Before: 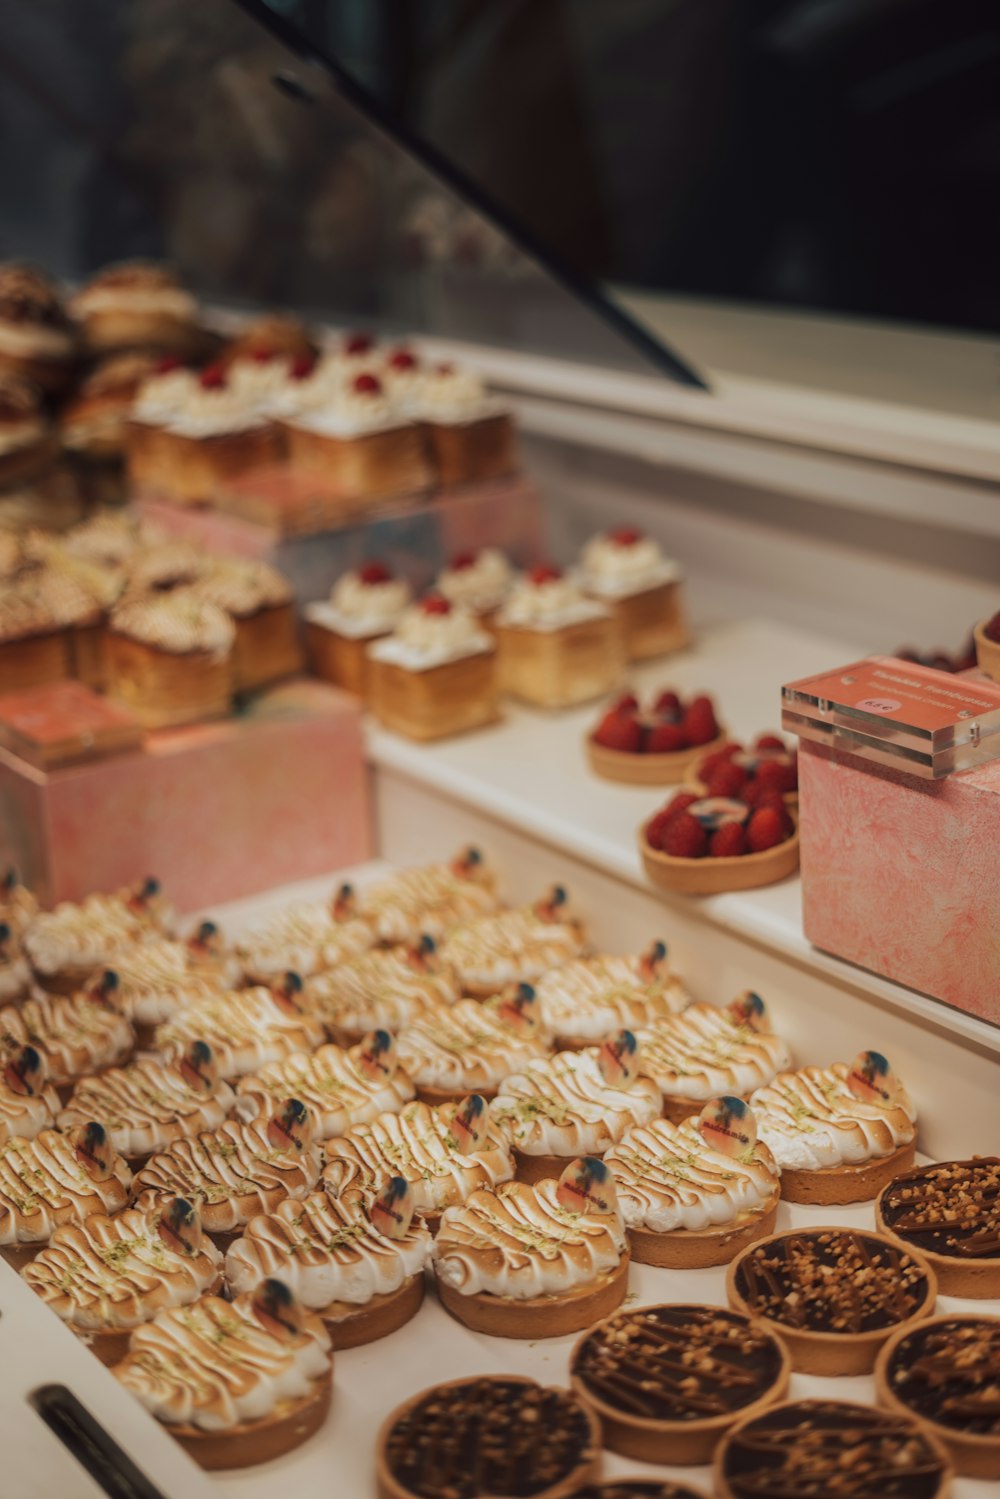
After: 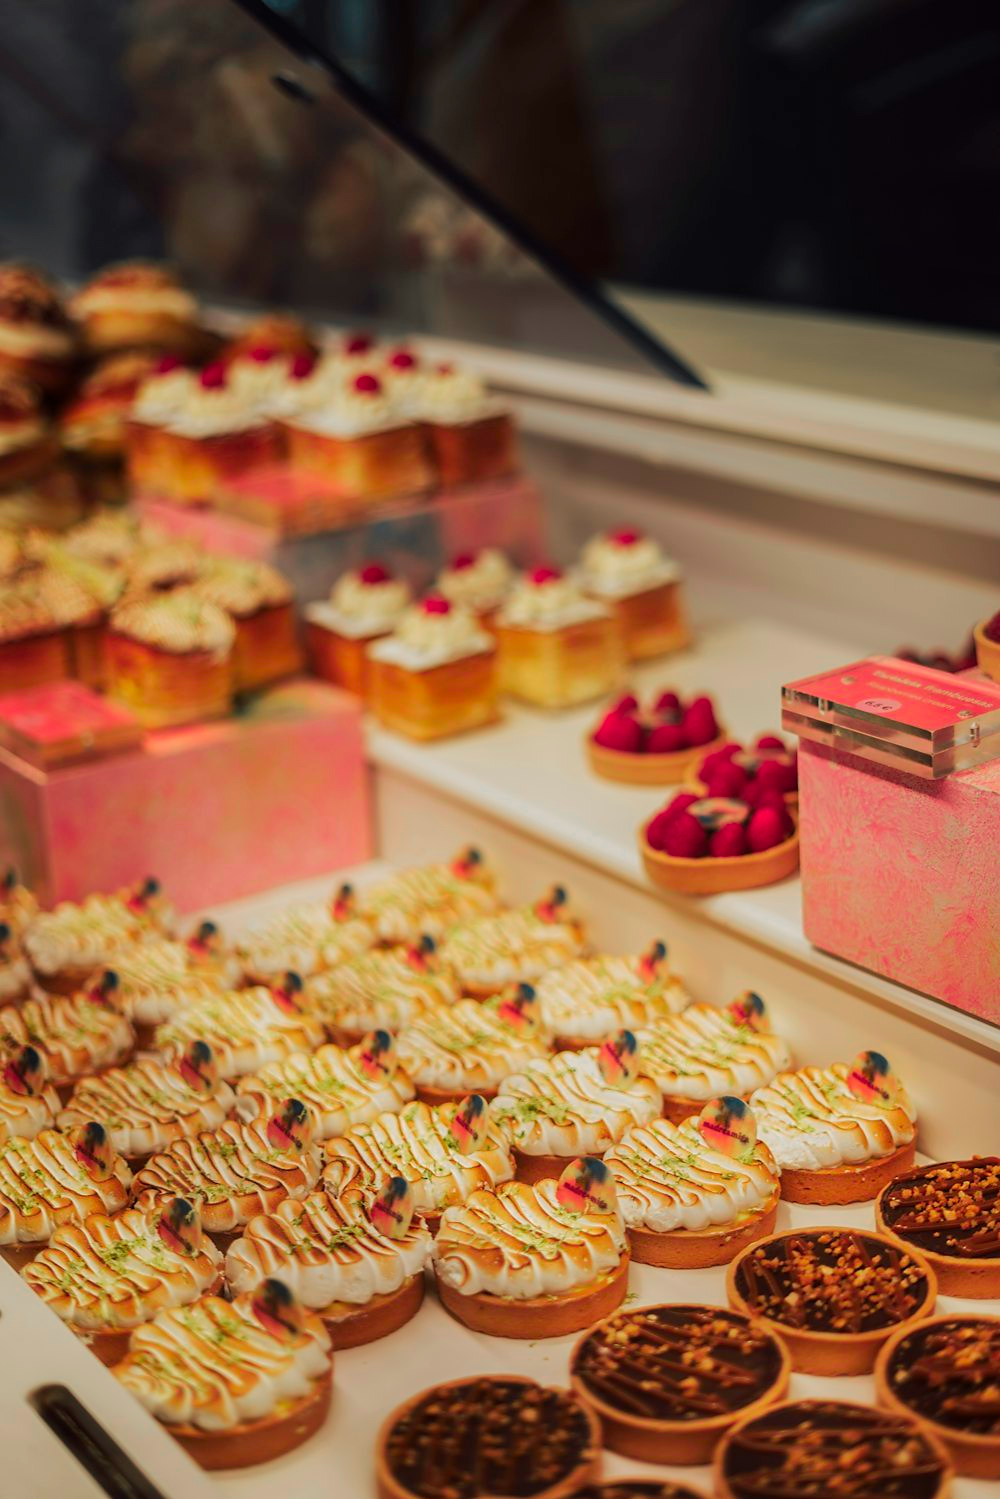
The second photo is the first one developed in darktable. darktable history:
color contrast: green-magenta contrast 0.8, blue-yellow contrast 1.1, unbound 0
sharpen: radius 1, threshold 1
shadows and highlights: shadows 30.86, highlights 0, soften with gaussian
color zones: curves: ch0 [(0, 0.533) (0.126, 0.533) (0.234, 0.533) (0.368, 0.357) (0.5, 0.5) (0.625, 0.5) (0.74, 0.637) (0.875, 0.5)]; ch1 [(0.004, 0.708) (0.129, 0.662) (0.25, 0.5) (0.375, 0.331) (0.496, 0.396) (0.625, 0.649) (0.739, 0.26) (0.875, 0.5) (1, 0.478)]; ch2 [(0, 0.409) (0.132, 0.403) (0.236, 0.558) (0.379, 0.448) (0.5, 0.5) (0.625, 0.5) (0.691, 0.39) (0.875, 0.5)]
color correction: highlights b* 3
